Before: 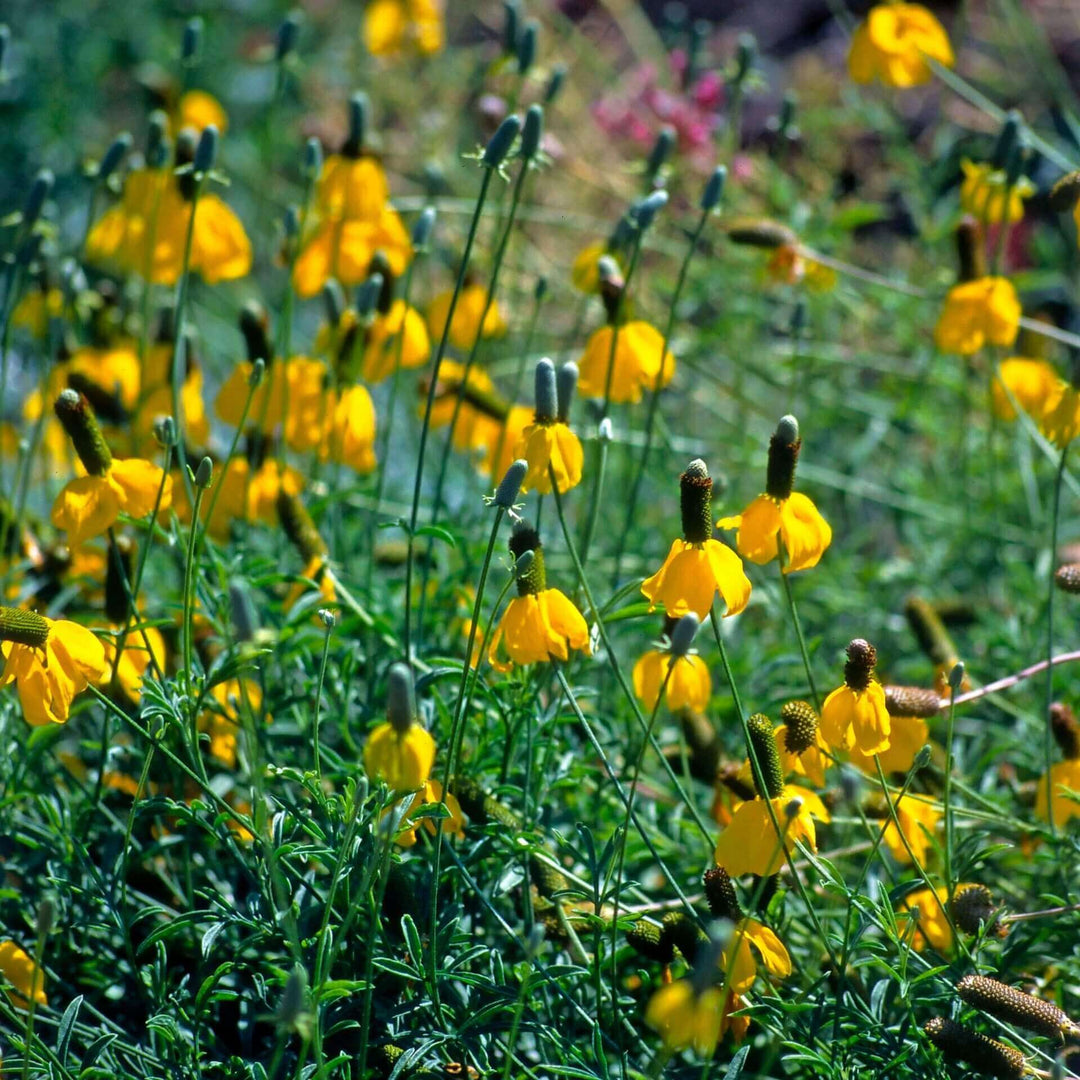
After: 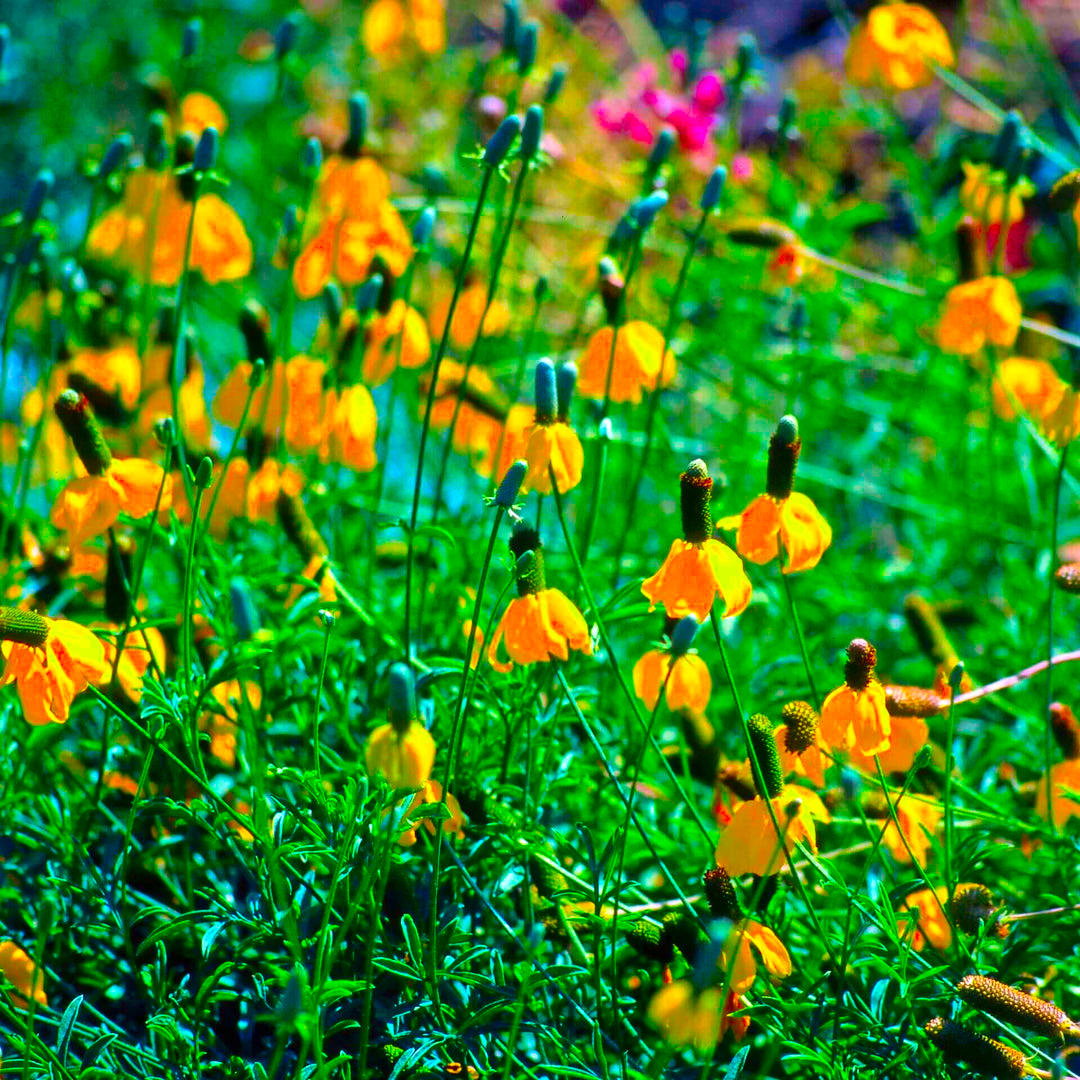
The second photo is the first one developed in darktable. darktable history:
contrast brightness saturation: contrast 0.2, brightness 0.164, saturation 0.219
color correction: highlights a* 1.57, highlights b* -1.78, saturation 2.47
